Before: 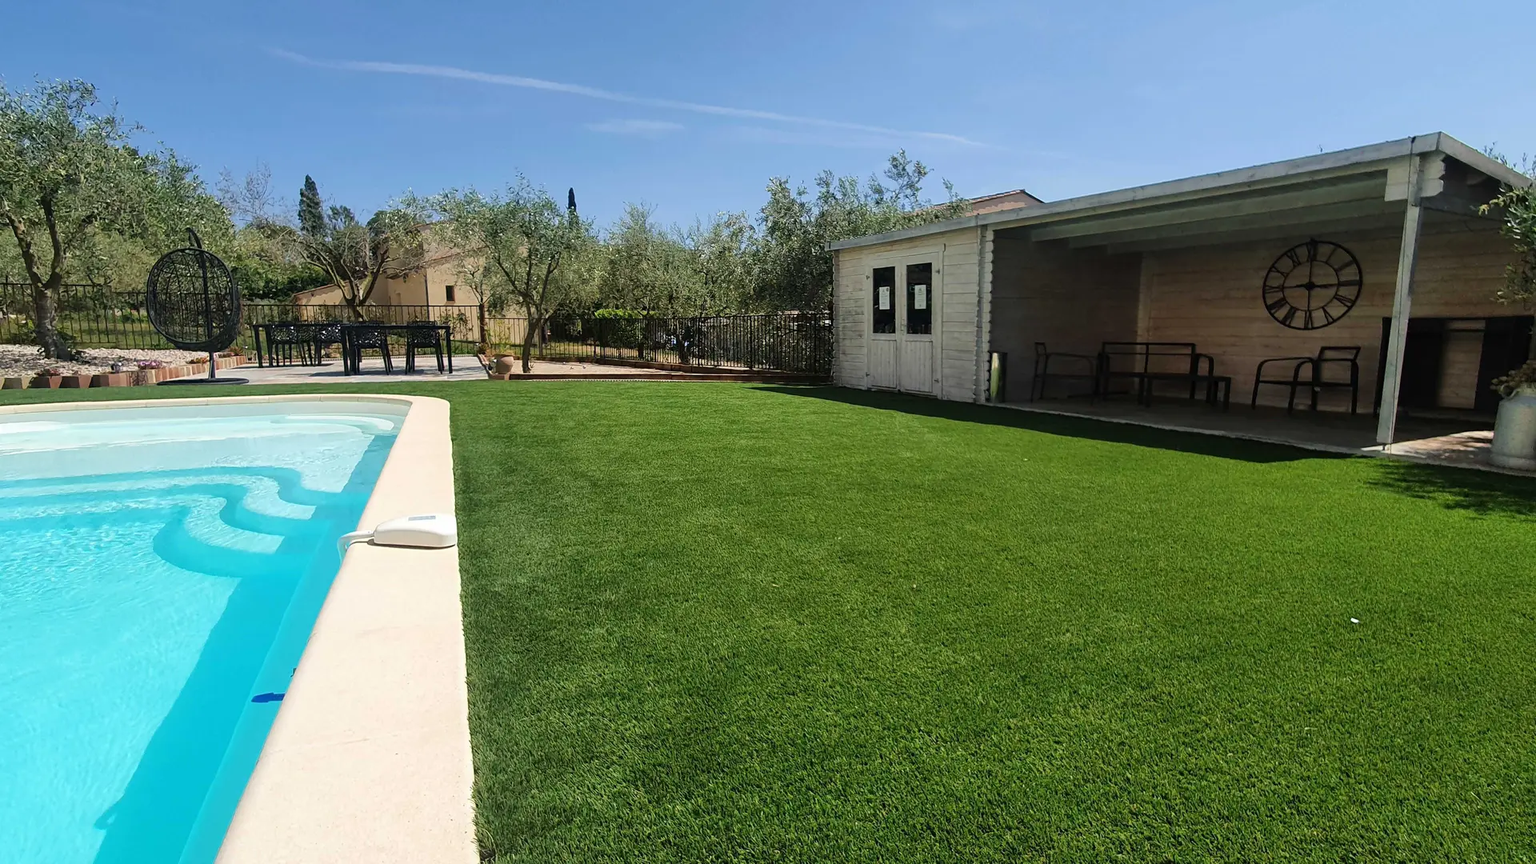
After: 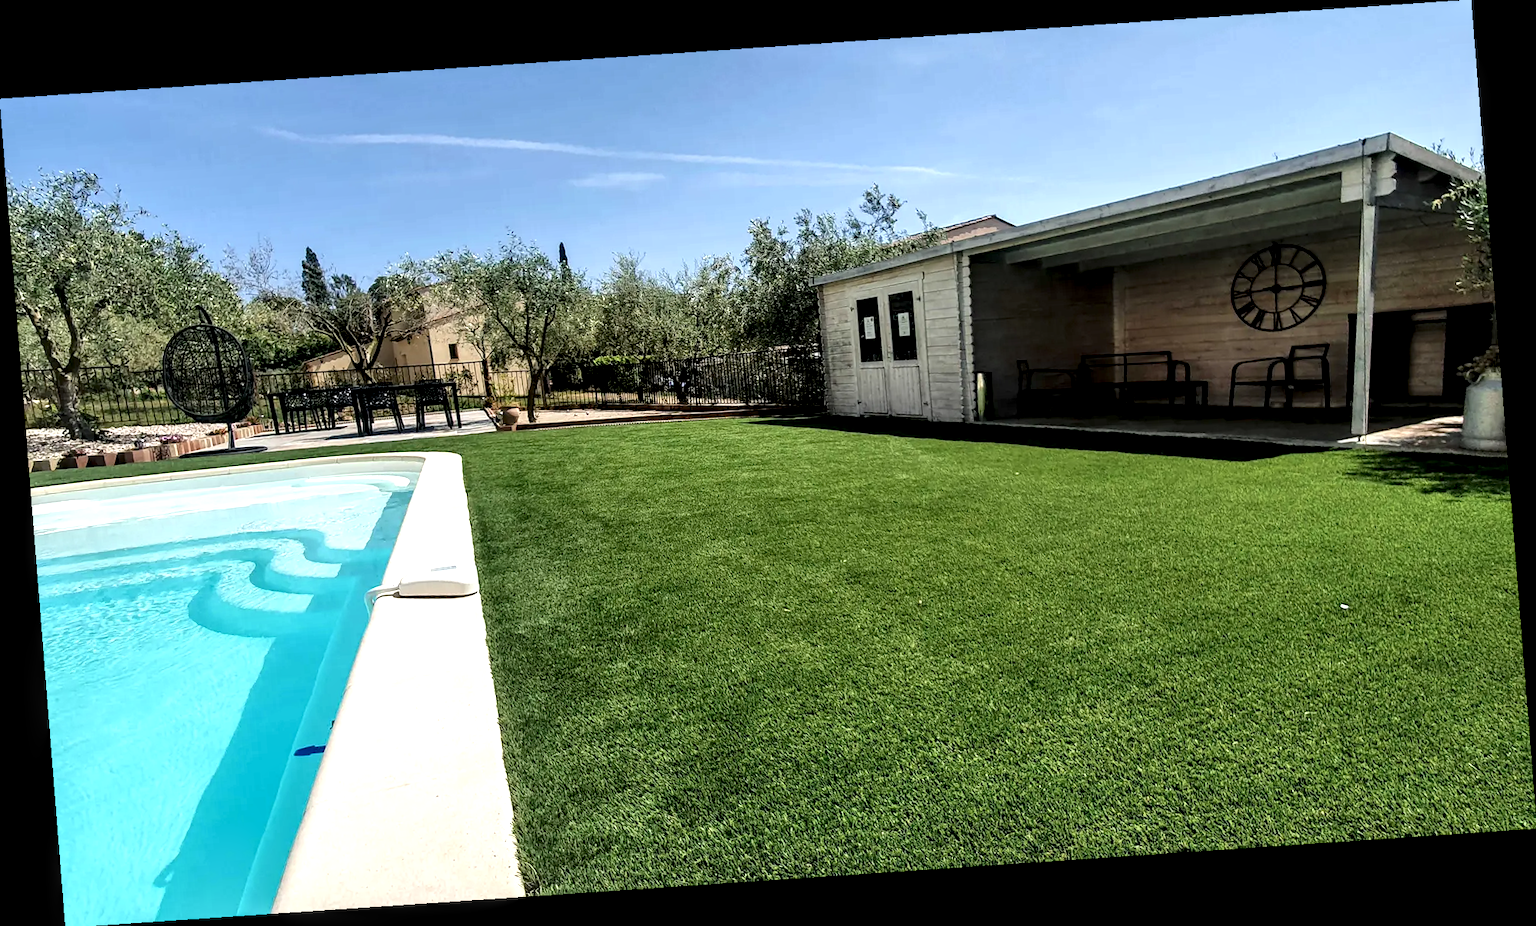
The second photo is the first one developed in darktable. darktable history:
local contrast: highlights 80%, shadows 57%, detail 175%, midtone range 0.602
rotate and perspective: rotation -4.2°, shear 0.006, automatic cropping off
